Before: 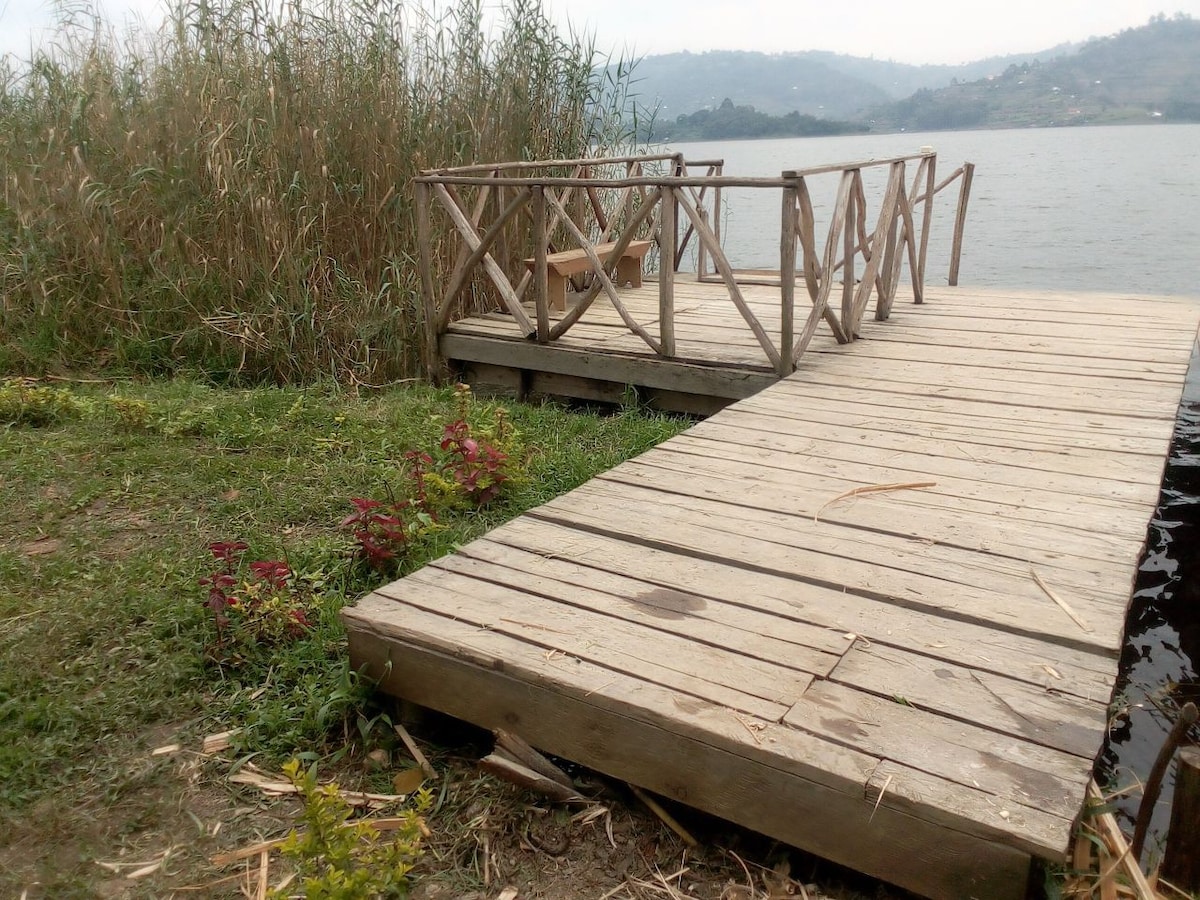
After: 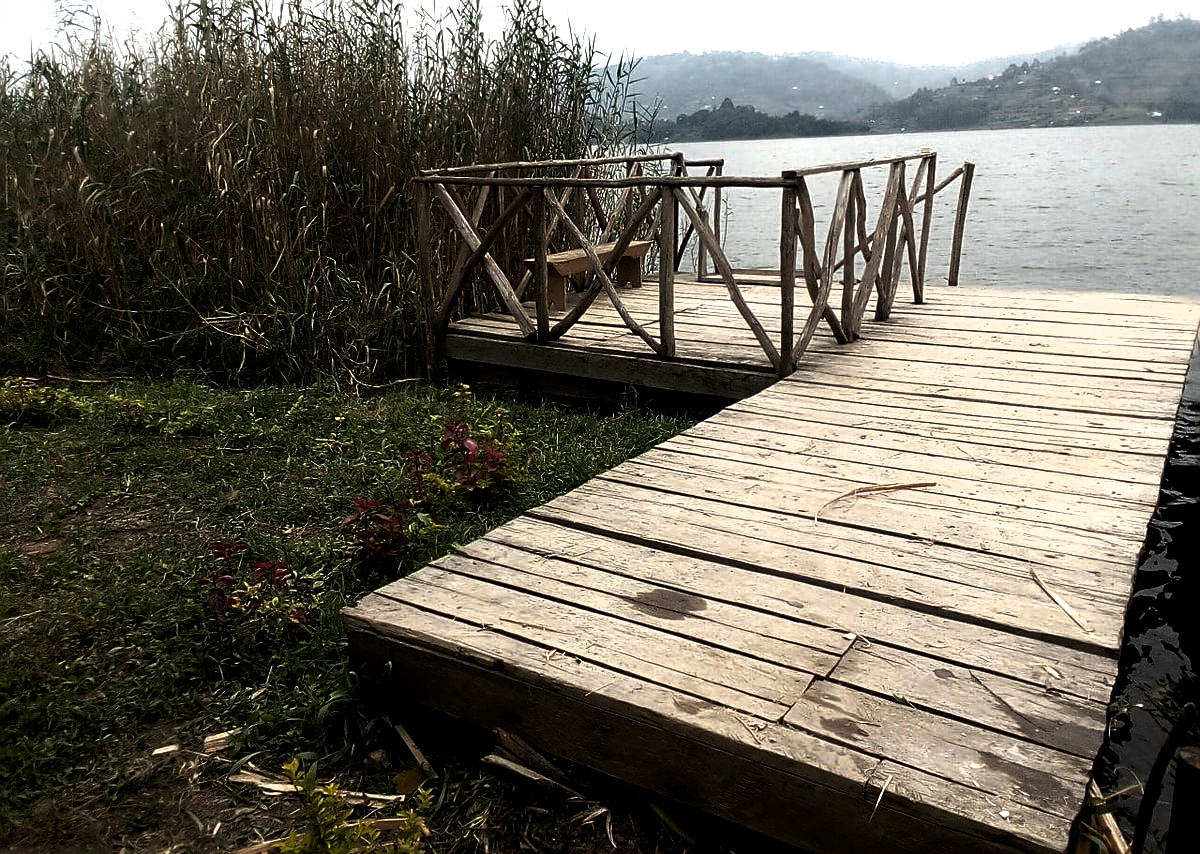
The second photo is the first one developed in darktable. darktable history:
rgb curve: curves: ch0 [(0, 0) (0.415, 0.237) (1, 1)]
sharpen: on, module defaults
filmic rgb: black relative exposure -8.2 EV, white relative exposure 2.2 EV, threshold 3 EV, hardness 7.11, latitude 85.74%, contrast 1.696, highlights saturation mix -4%, shadows ↔ highlights balance -2.69%, color science v5 (2021), contrast in shadows safe, contrast in highlights safe, enable highlight reconstruction true
crop and rotate: top 0%, bottom 5.097%
color zones: curves: ch0 [(0, 0.613) (0.01, 0.613) (0.245, 0.448) (0.498, 0.529) (0.642, 0.665) (0.879, 0.777) (0.99, 0.613)]; ch1 [(0, 0) (0.143, 0) (0.286, 0) (0.429, 0) (0.571, 0) (0.714, 0) (0.857, 0)], mix -121.96%
